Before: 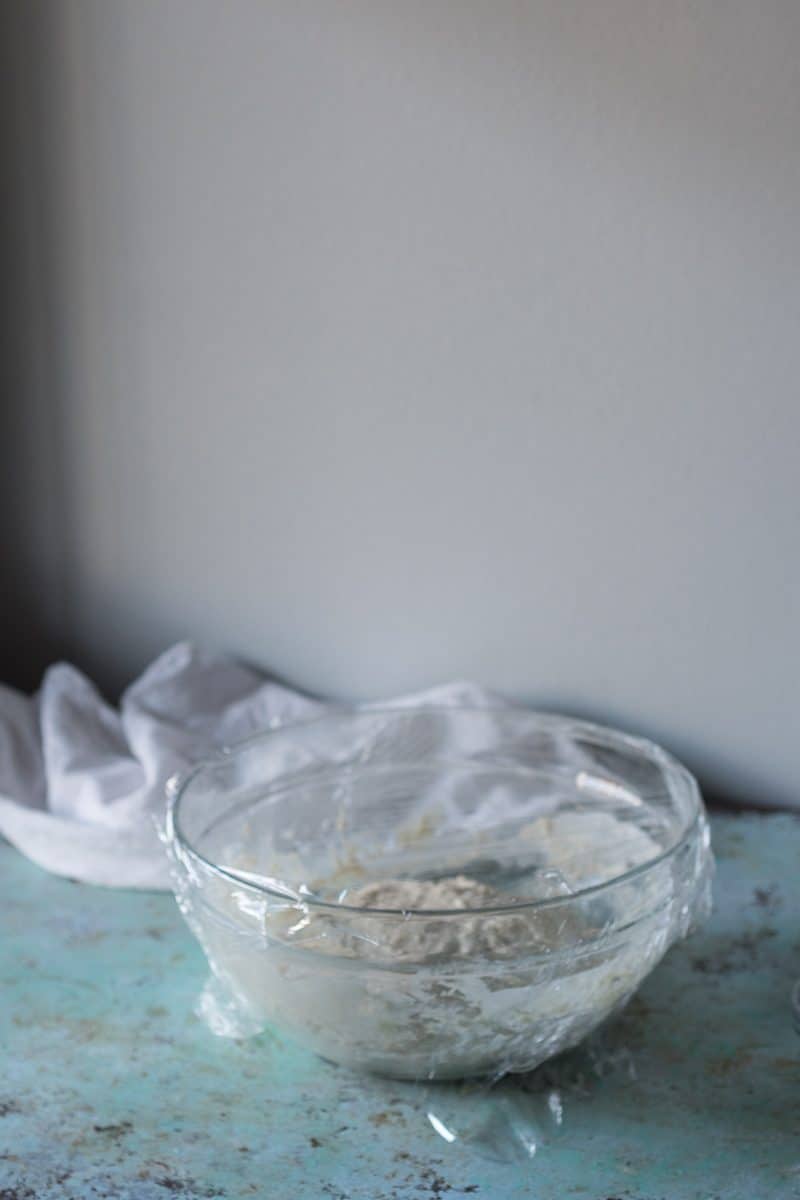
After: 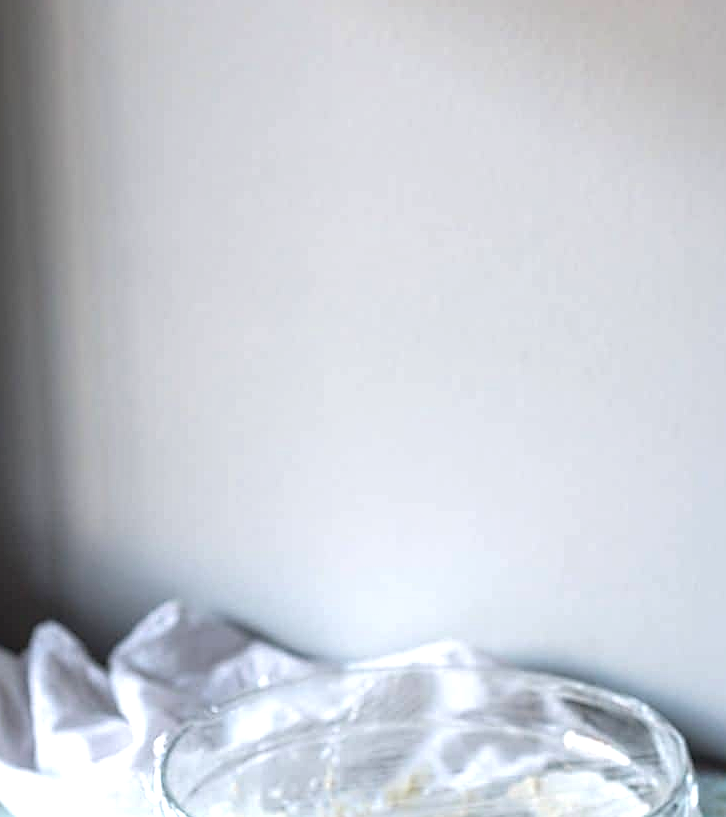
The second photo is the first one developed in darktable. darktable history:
local contrast: on, module defaults
crop: left 1.553%, top 3.434%, right 7.578%, bottom 28.454%
exposure: exposure 0.947 EV, compensate exposure bias true, compensate highlight preservation false
sharpen: on, module defaults
